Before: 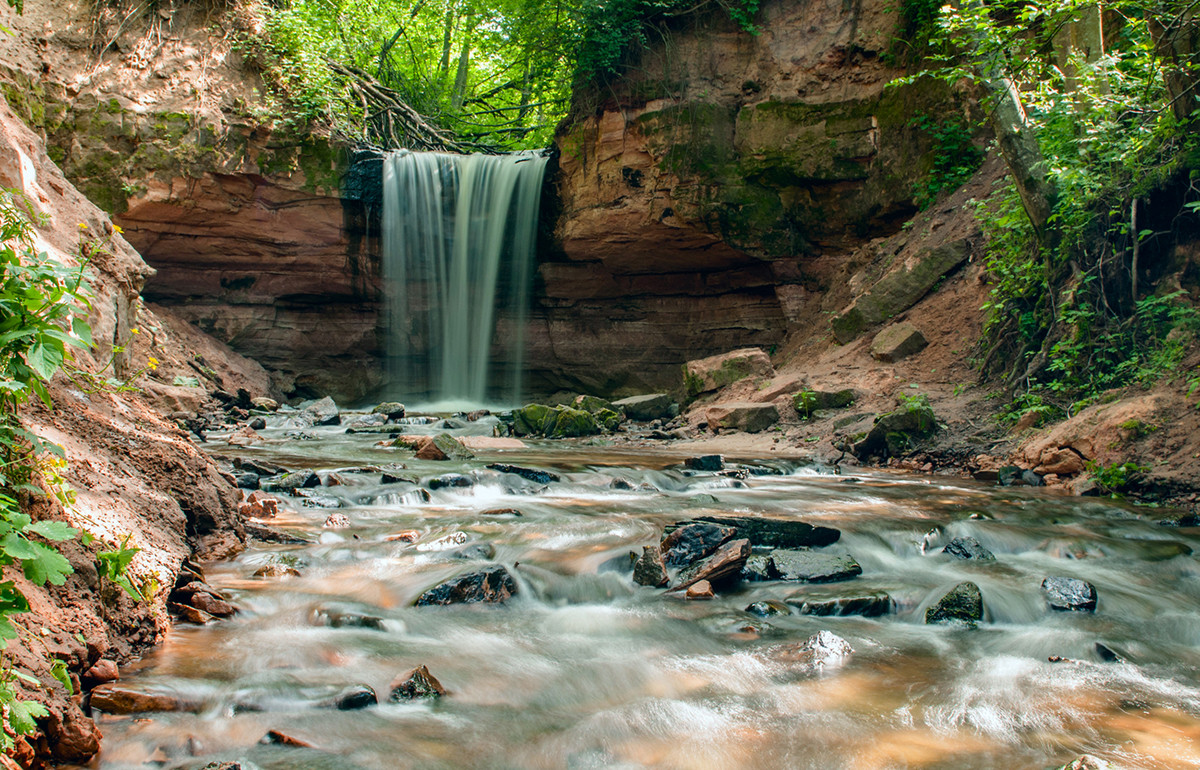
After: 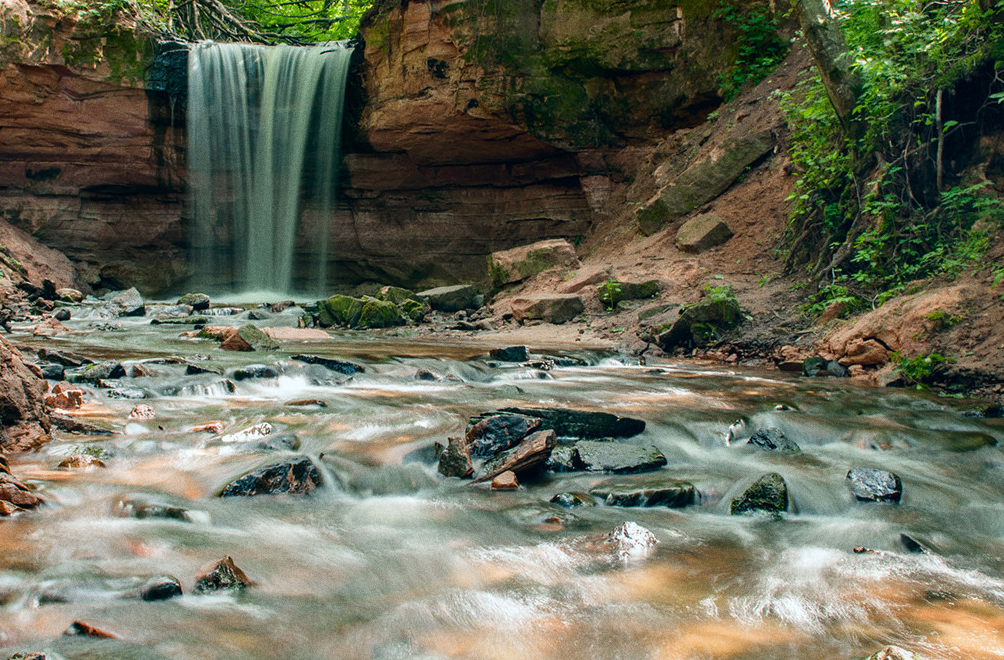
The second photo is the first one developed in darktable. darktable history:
grain: on, module defaults
crop: left 16.315%, top 14.246%
